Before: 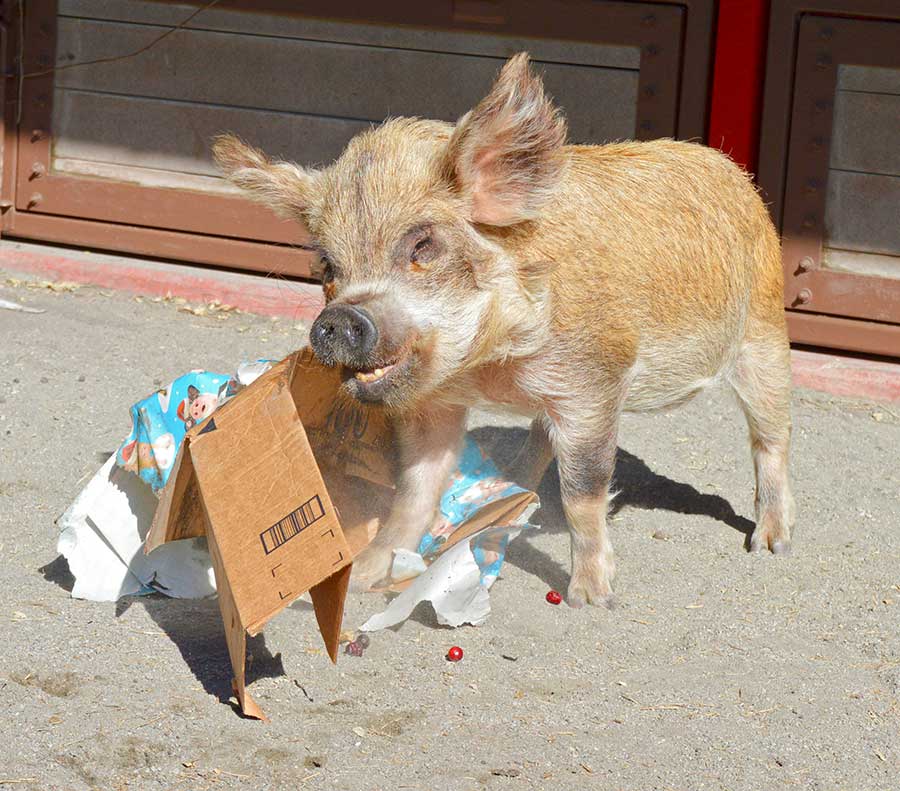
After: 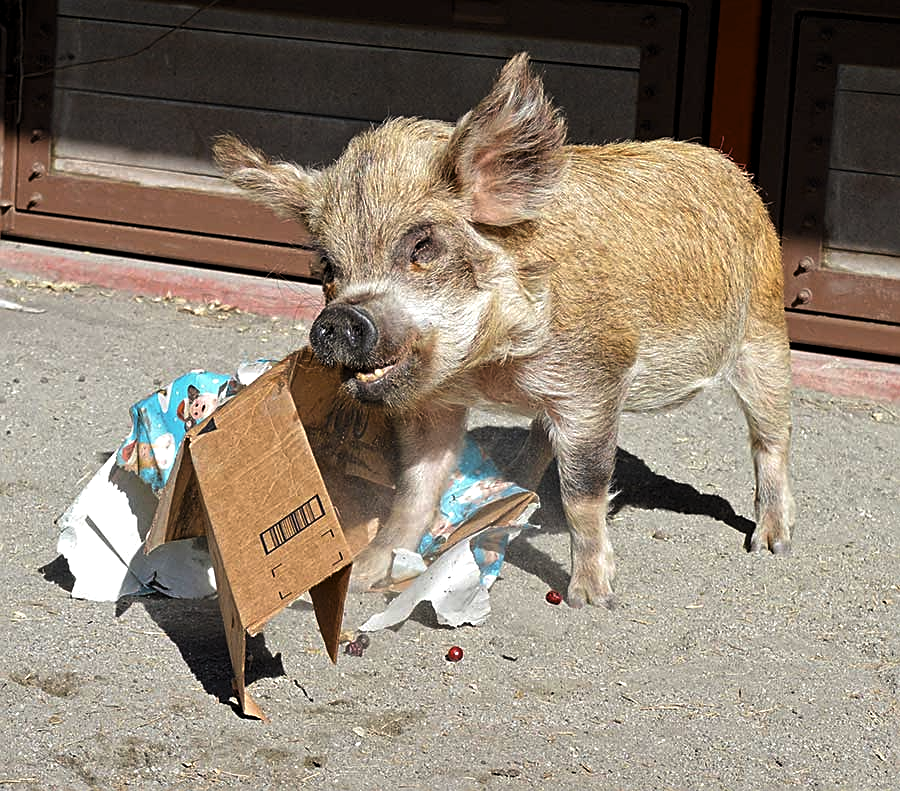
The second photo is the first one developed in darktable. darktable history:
sharpen: on, module defaults
levels: levels [0.101, 0.578, 0.953]
